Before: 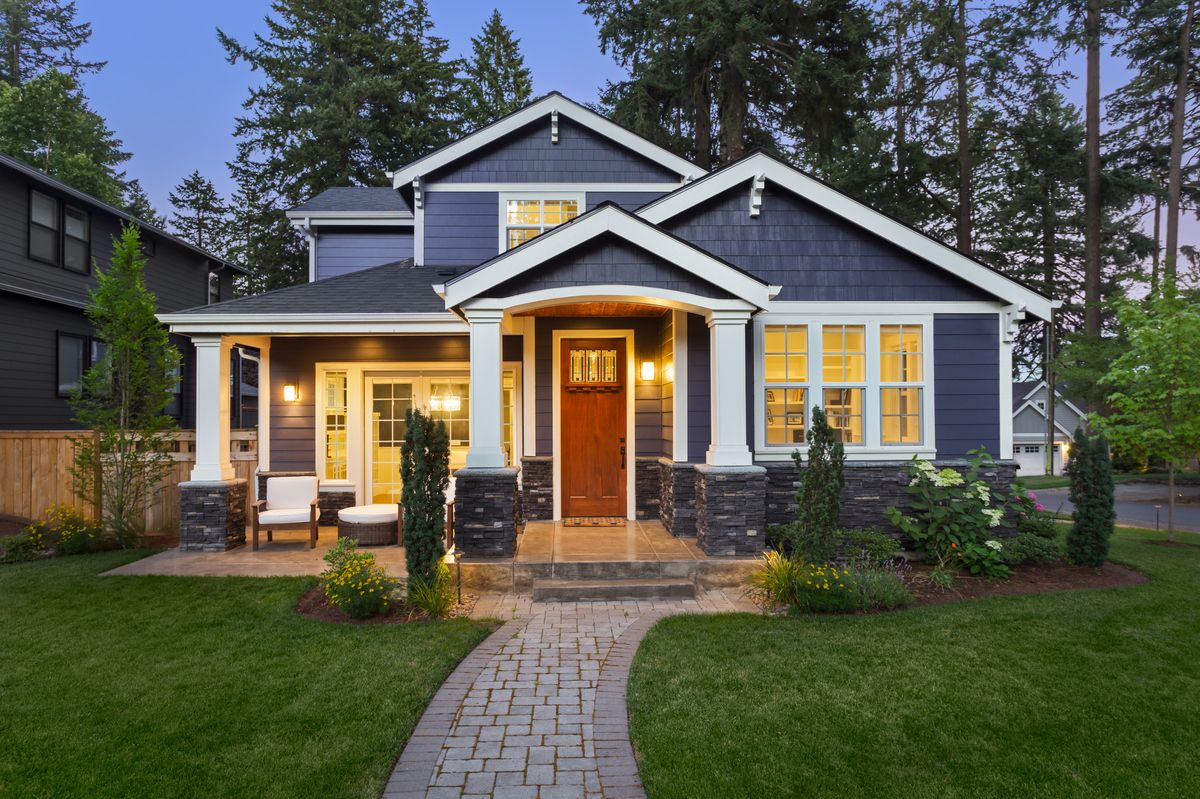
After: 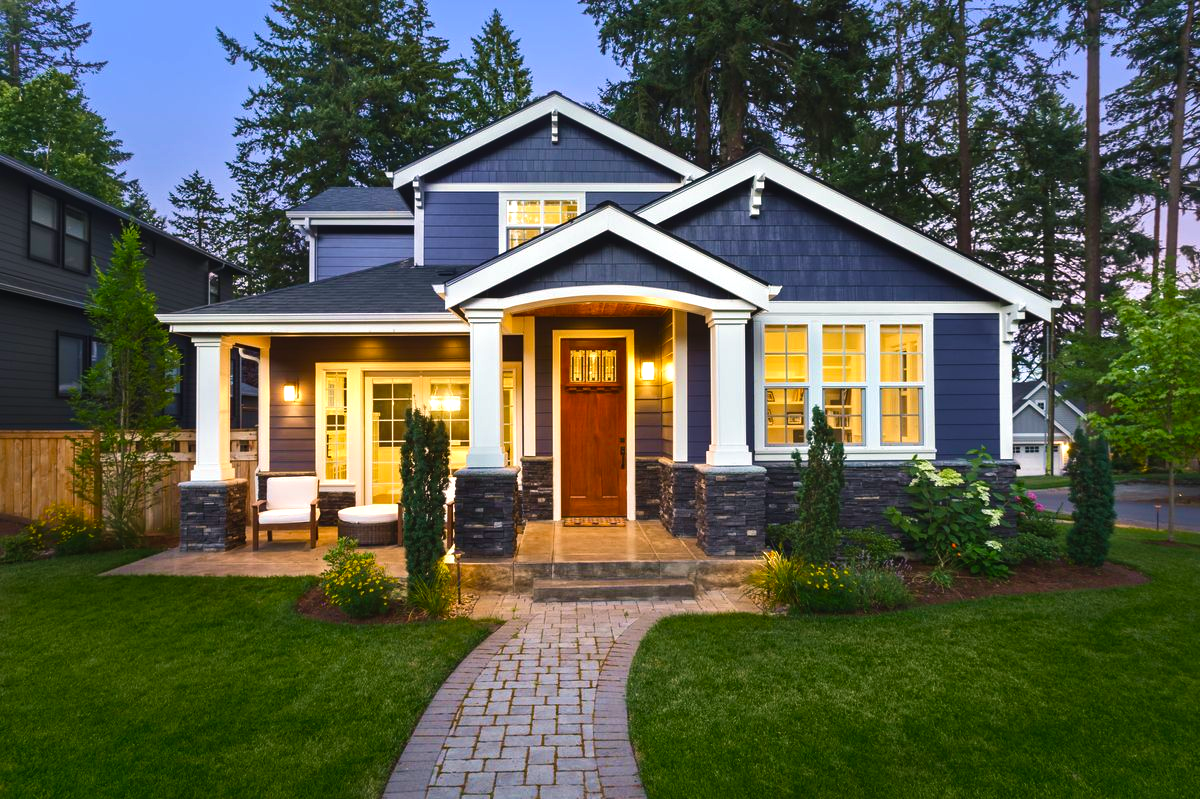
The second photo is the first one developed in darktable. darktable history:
velvia: on, module defaults
color balance rgb: shadows lift › chroma 1%, shadows lift › hue 217.2°, power › hue 310.8°, highlights gain › chroma 1%, highlights gain › hue 54°, global offset › luminance 0.5%, global offset › hue 171.6°, perceptual saturation grading › global saturation 14.09%, perceptual saturation grading › highlights -25%, perceptual saturation grading › shadows 30%, perceptual brilliance grading › highlights 13.42%, perceptual brilliance grading › mid-tones 8.05%, perceptual brilliance grading › shadows -17.45%, global vibrance 25%
